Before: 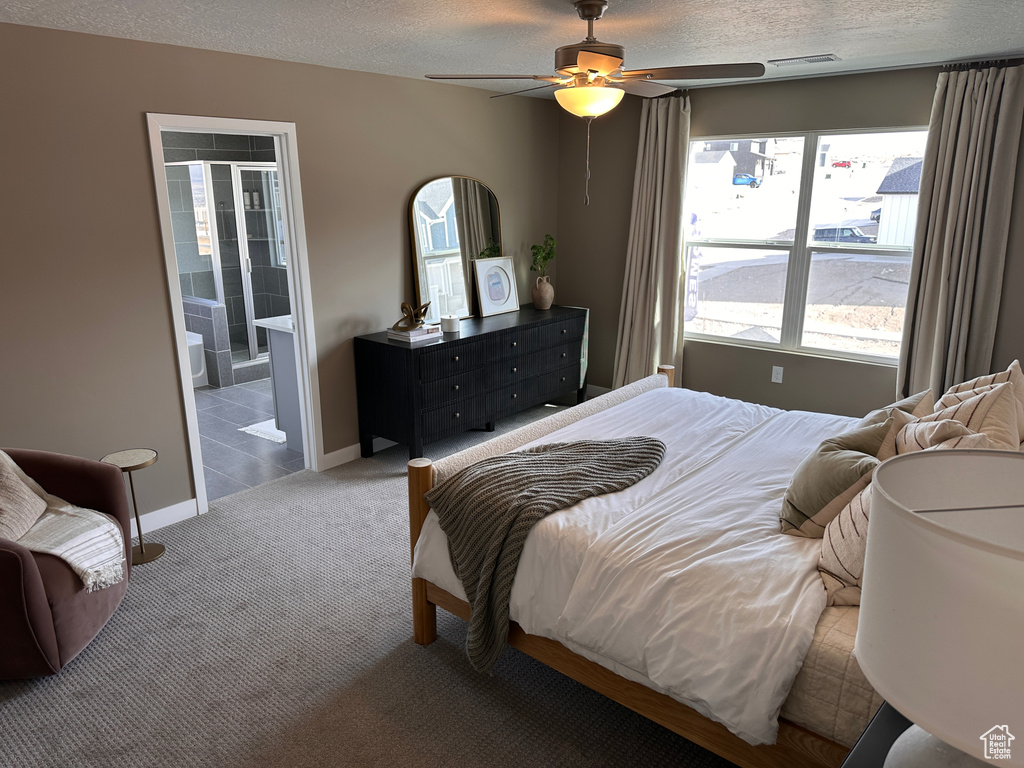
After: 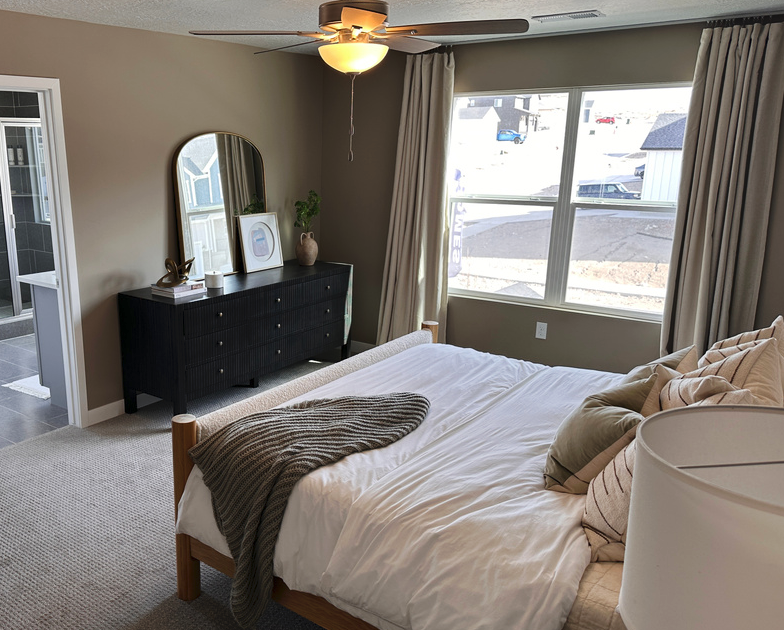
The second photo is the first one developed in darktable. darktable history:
tone curve: curves: ch0 [(0, 0) (0.003, 0.005) (0.011, 0.021) (0.025, 0.042) (0.044, 0.065) (0.069, 0.074) (0.1, 0.092) (0.136, 0.123) (0.177, 0.159) (0.224, 0.2) (0.277, 0.252) (0.335, 0.32) (0.399, 0.392) (0.468, 0.468) (0.543, 0.549) (0.623, 0.638) (0.709, 0.721) (0.801, 0.812) (0.898, 0.896) (1, 1)], preserve colors none
crop: left 23.095%, top 5.827%, bottom 11.854%
